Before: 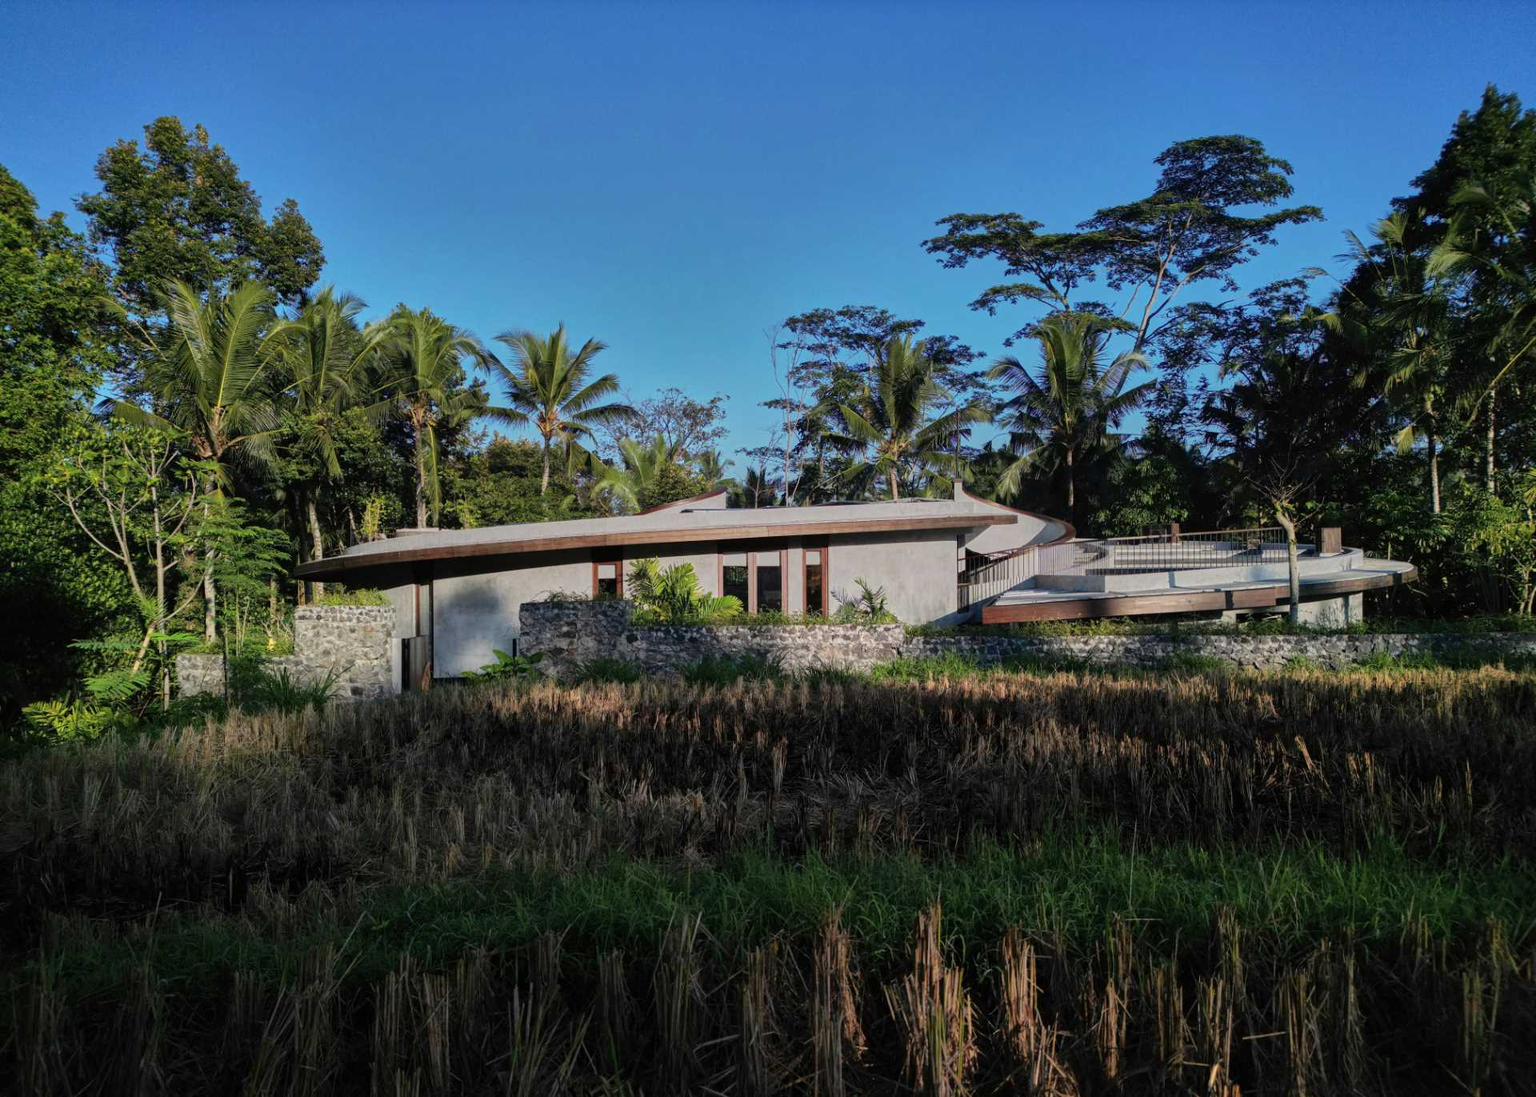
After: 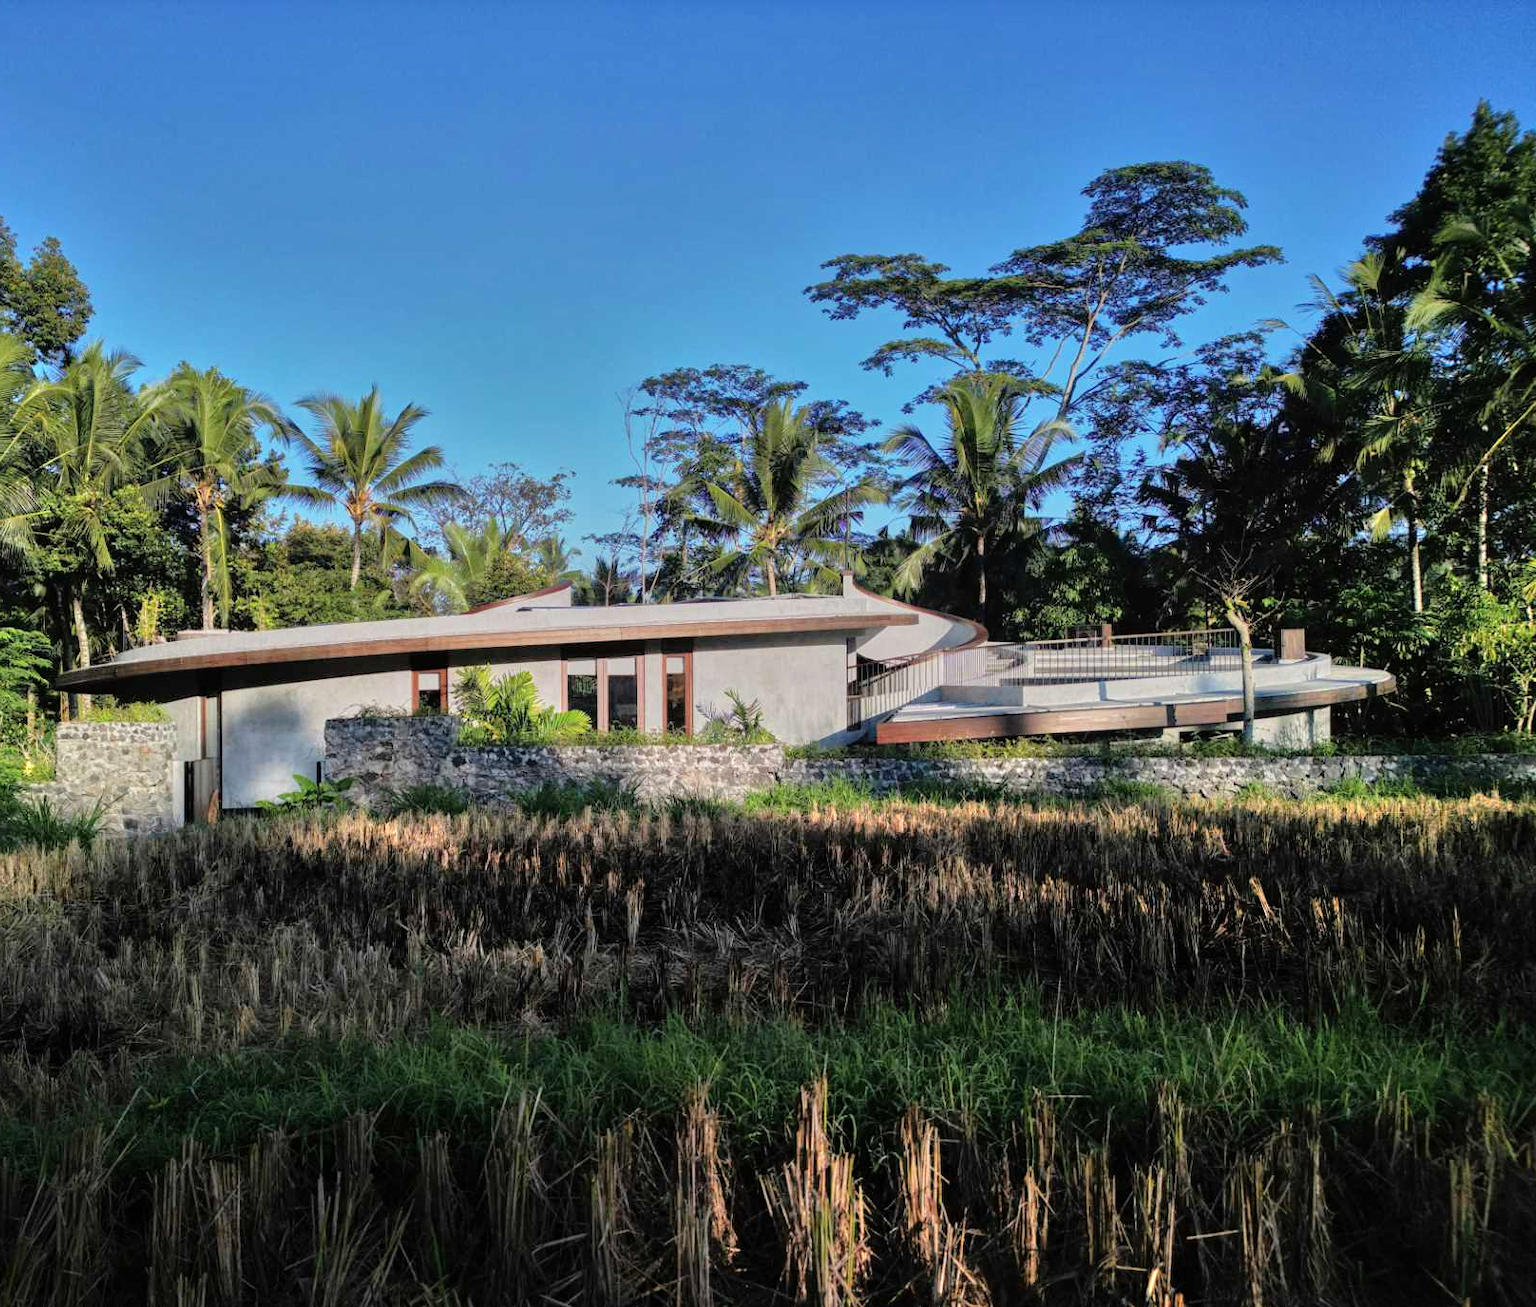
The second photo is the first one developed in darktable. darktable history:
rotate and perspective: automatic cropping off
crop: left 16.145%
tone equalizer: -7 EV 0.15 EV, -6 EV 0.6 EV, -5 EV 1.15 EV, -4 EV 1.33 EV, -3 EV 1.15 EV, -2 EV 0.6 EV, -1 EV 0.15 EV, mask exposure compensation -0.5 EV
